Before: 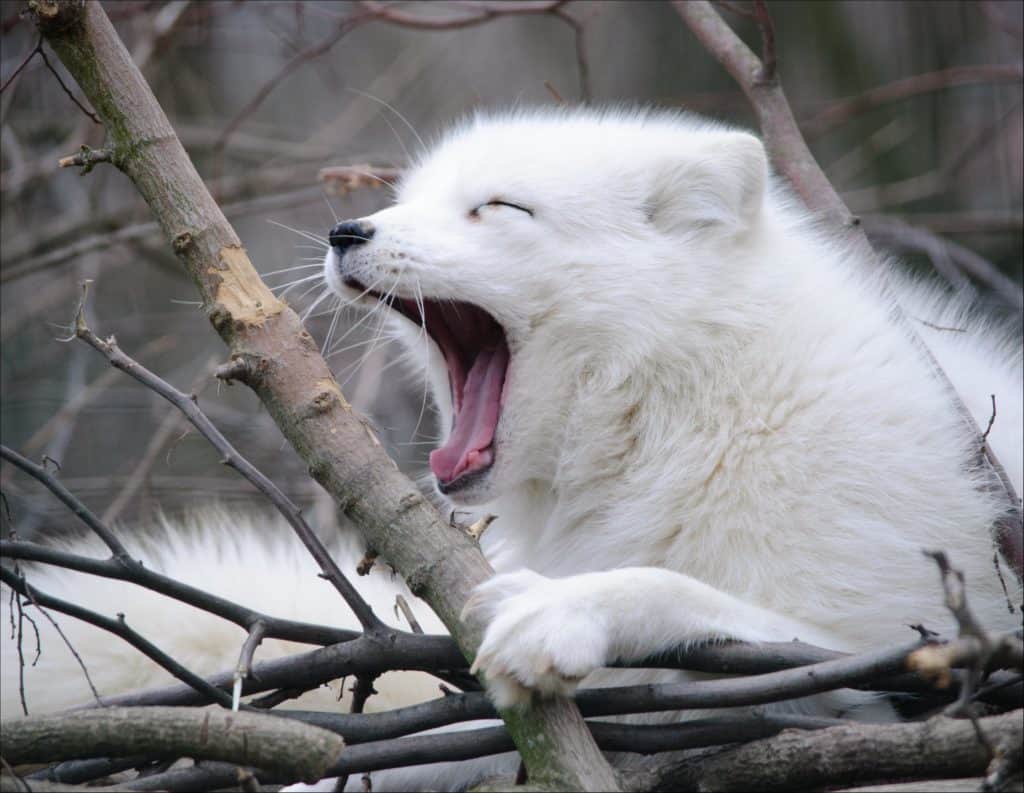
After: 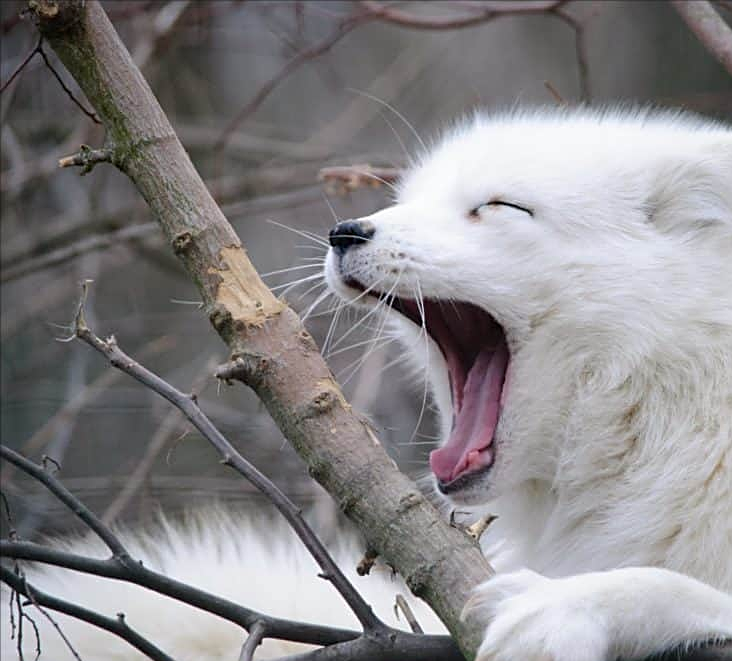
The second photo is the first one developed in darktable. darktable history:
sharpen: on, module defaults
crop: right 28.459%, bottom 16.578%
